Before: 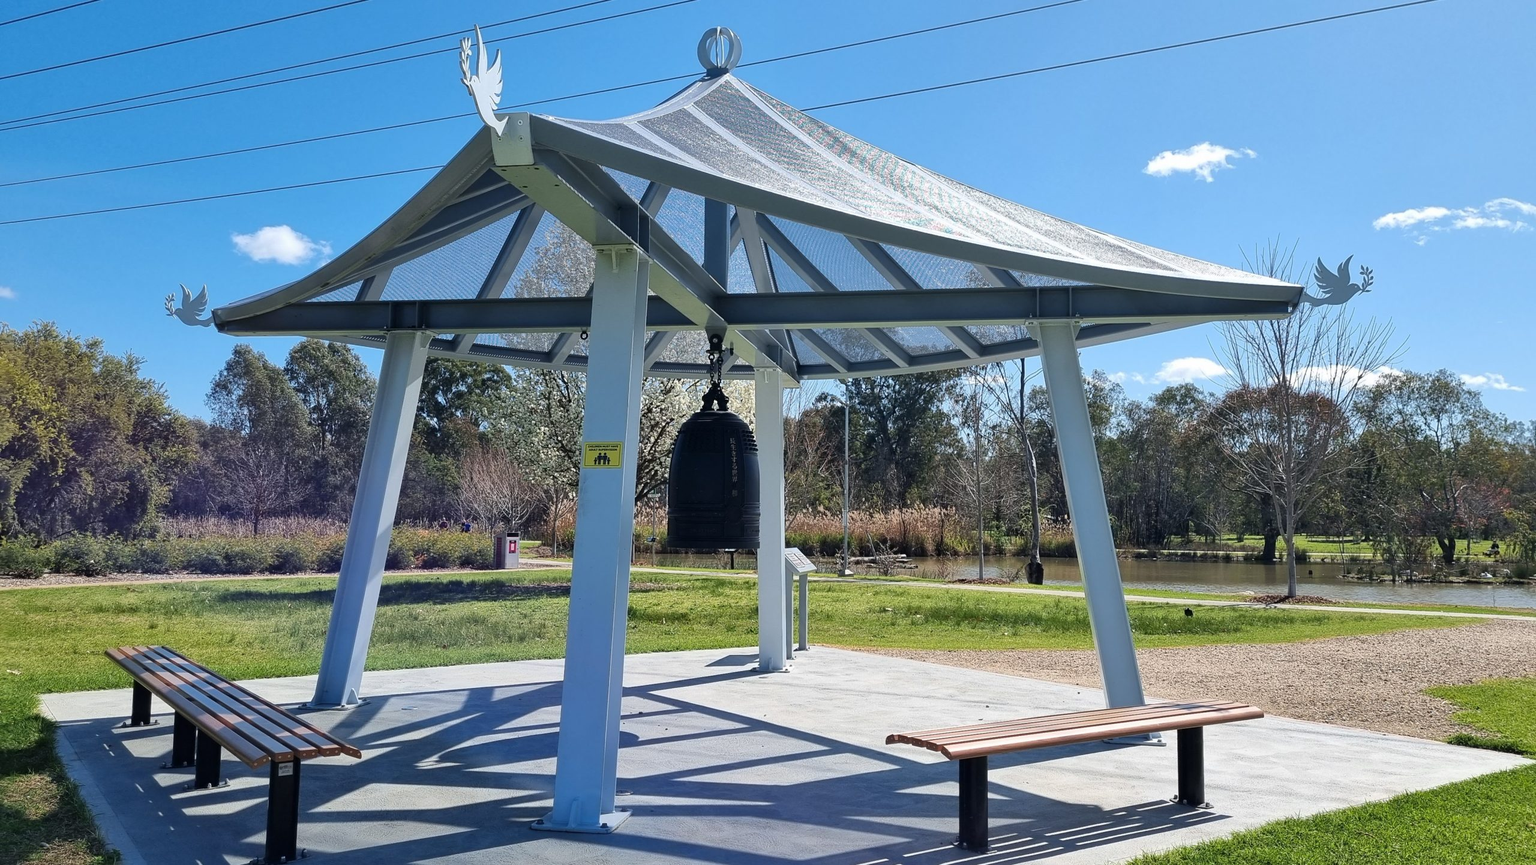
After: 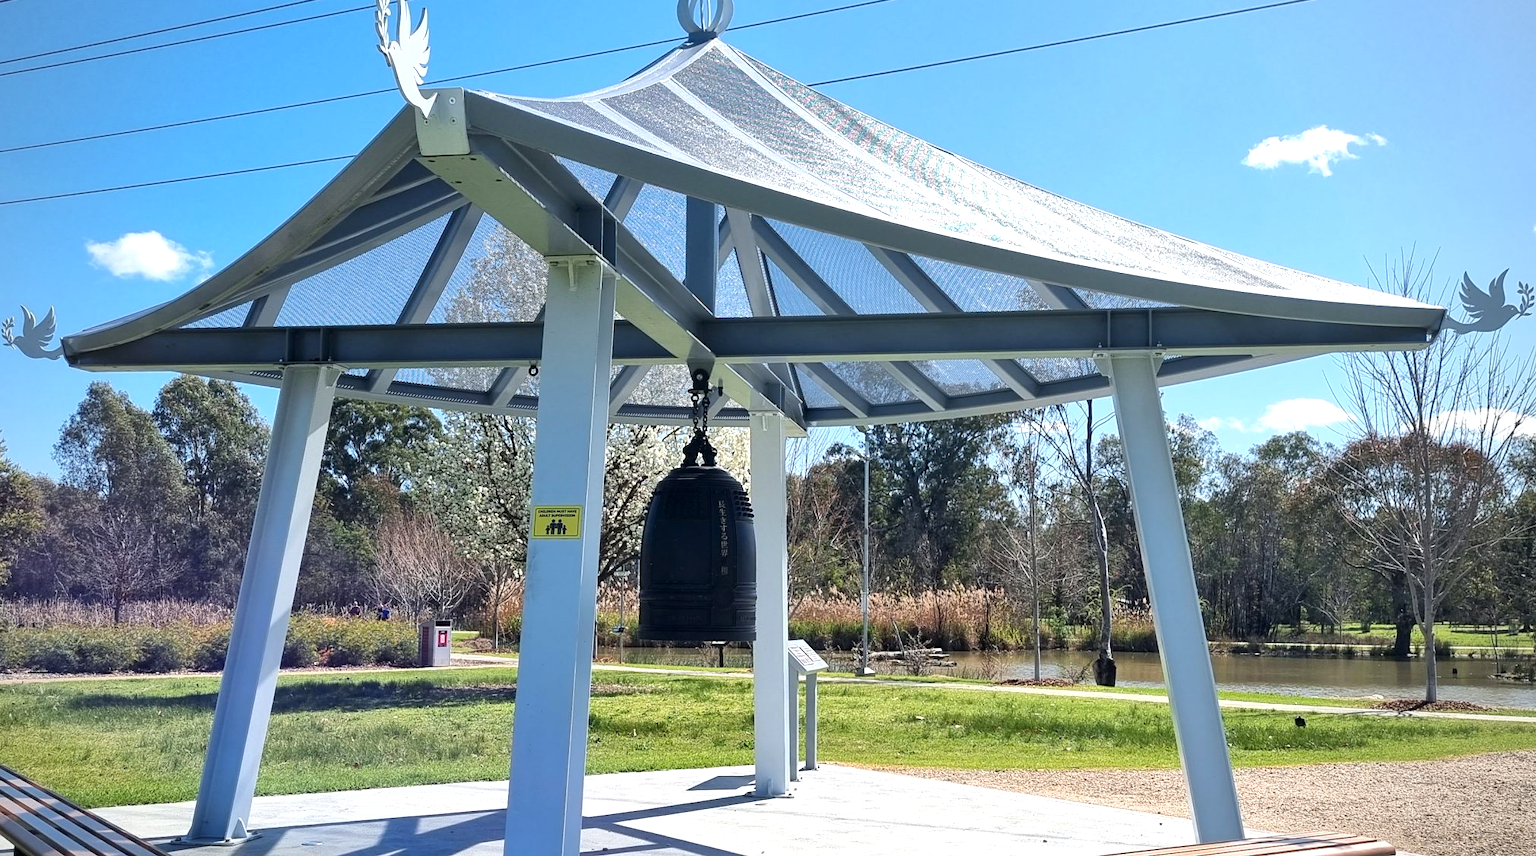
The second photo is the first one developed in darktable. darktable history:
crop and rotate: left 10.671%, top 5.053%, right 10.497%, bottom 16.866%
vignetting: fall-off radius 60.8%, brightness -0.41, saturation -0.297, unbound false
exposure: black level correction 0.001, exposure 0.5 EV, compensate highlight preservation false
color zones: curves: ch1 [(0, 0.525) (0.143, 0.556) (0.286, 0.52) (0.429, 0.5) (0.571, 0.5) (0.714, 0.5) (0.857, 0.503) (1, 0.525)]
